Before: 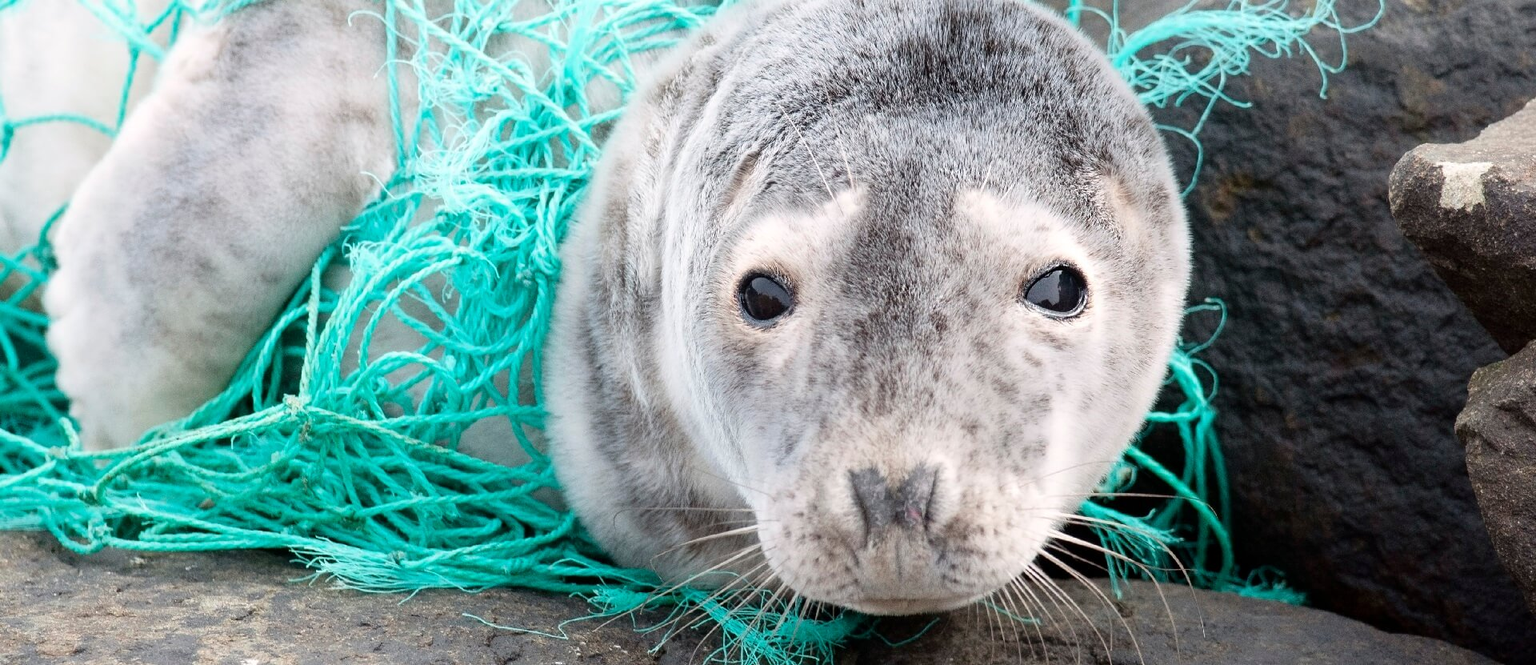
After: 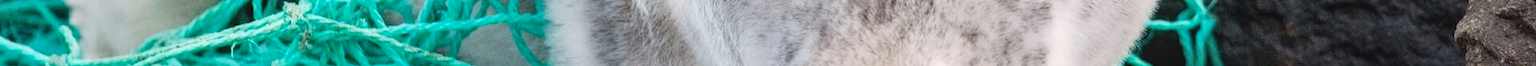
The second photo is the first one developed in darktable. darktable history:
crop and rotate: top 59.084%, bottom 30.916%
local contrast: on, module defaults
contrast brightness saturation: contrast -0.11
